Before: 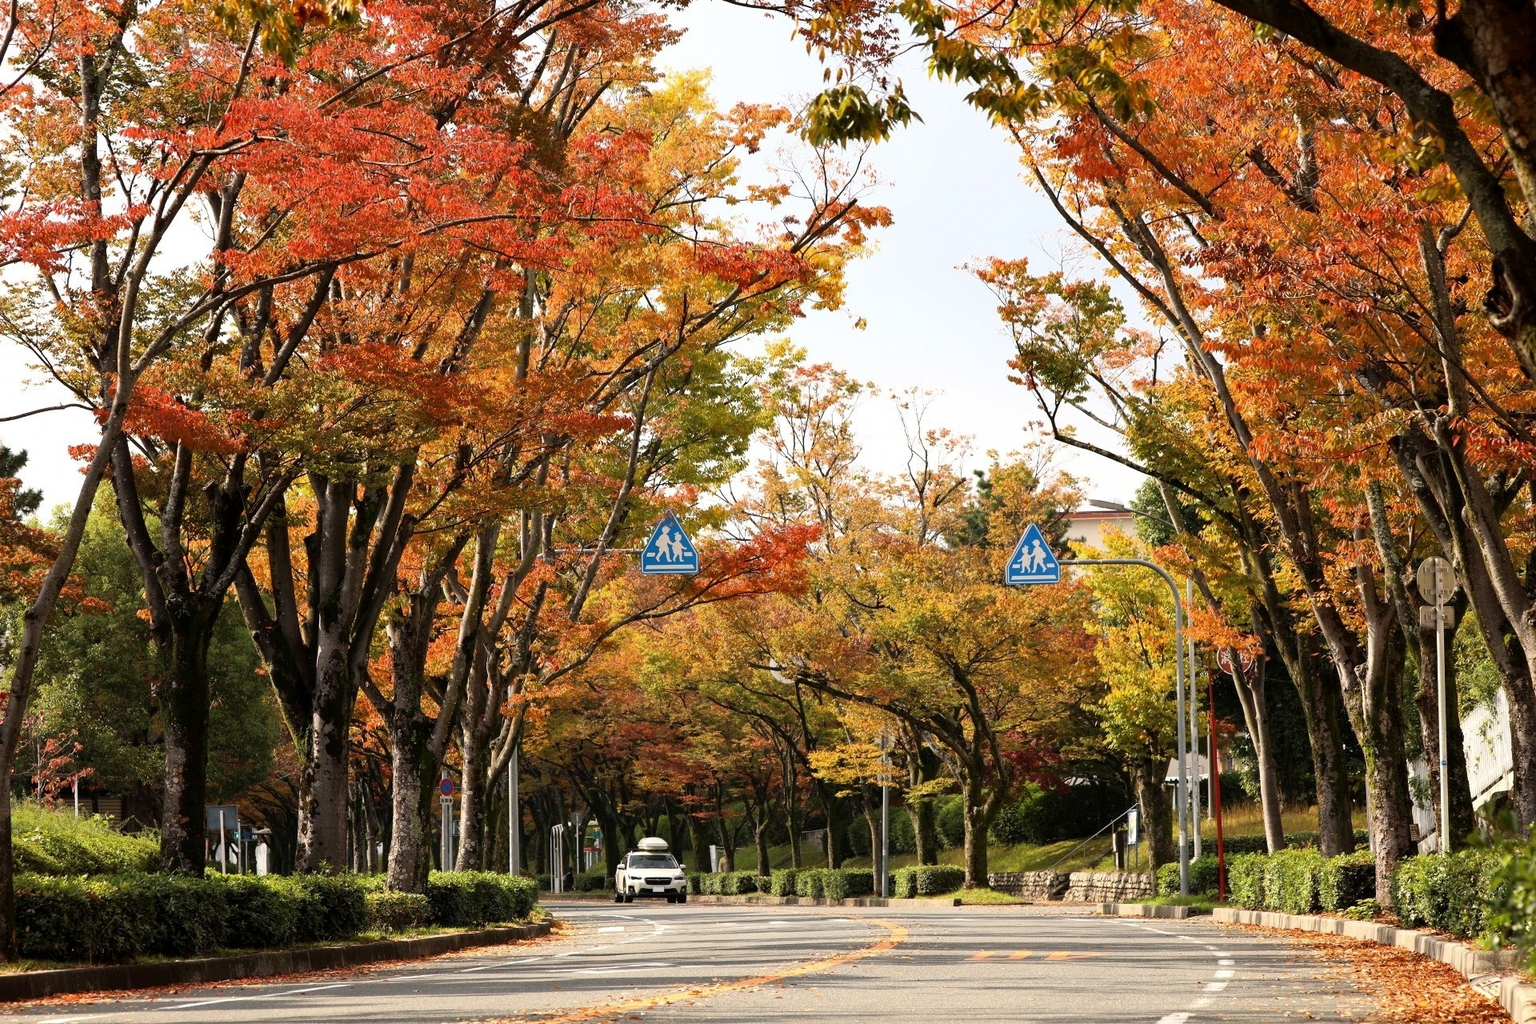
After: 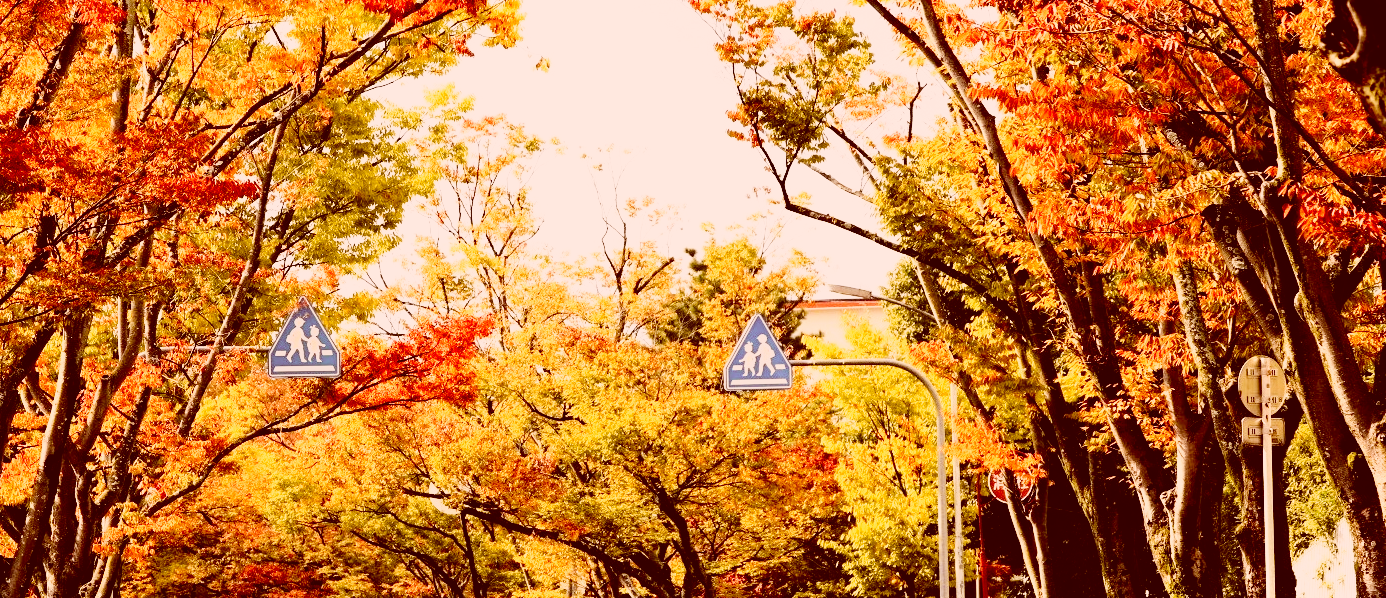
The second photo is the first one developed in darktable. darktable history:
color correction: highlights a* 9.06, highlights b* 8.8, shadows a* 39.32, shadows b* 39.91, saturation 0.823
exposure: exposure 0.201 EV, compensate exposure bias true, compensate highlight preservation false
filmic rgb: black relative exposure -7.21 EV, white relative exposure 5.35 EV, hardness 3.02, preserve chrominance no, color science v4 (2020), iterations of high-quality reconstruction 0, type of noise poissonian
crop and rotate: left 27.811%, top 26.612%, bottom 26.63%
tone curve: curves: ch0 [(0, 0.026) (0.058, 0.049) (0.246, 0.214) (0.437, 0.498) (0.55, 0.644) (0.657, 0.767) (0.822, 0.9) (1, 0.961)]; ch1 [(0, 0) (0.346, 0.307) (0.408, 0.369) (0.453, 0.457) (0.476, 0.489) (0.502, 0.493) (0.521, 0.515) (0.537, 0.531) (0.612, 0.641) (0.676, 0.728) (1, 1)]; ch2 [(0, 0) (0.346, 0.34) (0.434, 0.46) (0.485, 0.494) (0.5, 0.494) (0.511, 0.504) (0.537, 0.551) (0.579, 0.599) (0.625, 0.686) (1, 1)], color space Lab, independent channels, preserve colors none
contrast brightness saturation: contrast 0.199, brightness 0.156, saturation 0.226
